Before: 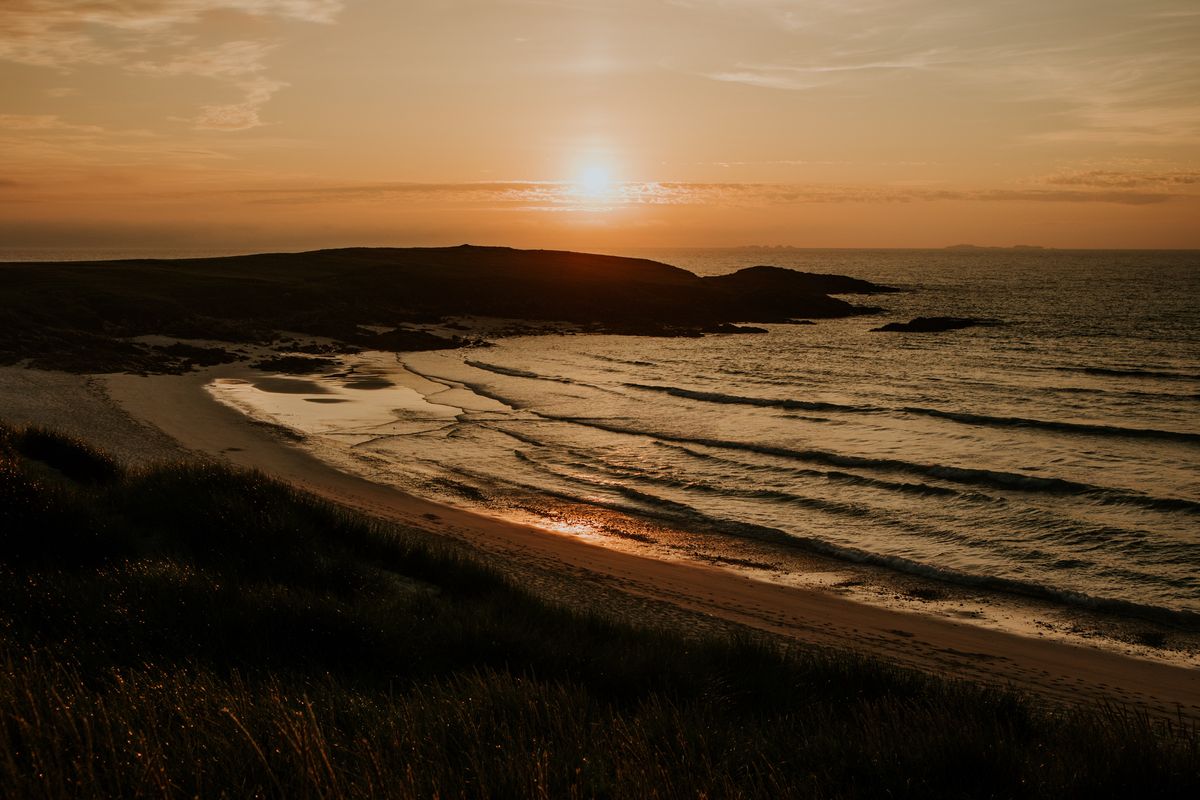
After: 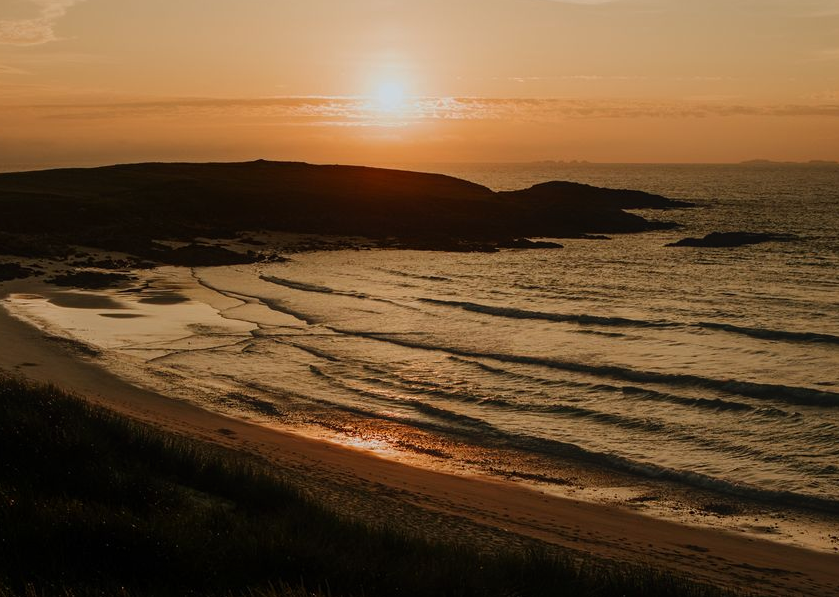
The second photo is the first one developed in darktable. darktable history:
crop and rotate: left 17.158%, top 10.646%, right 12.898%, bottom 14.614%
contrast equalizer: octaves 7, y [[0.439, 0.44, 0.442, 0.457, 0.493, 0.498], [0.5 ×6], [0.5 ×6], [0 ×6], [0 ×6]], mix 0.595
